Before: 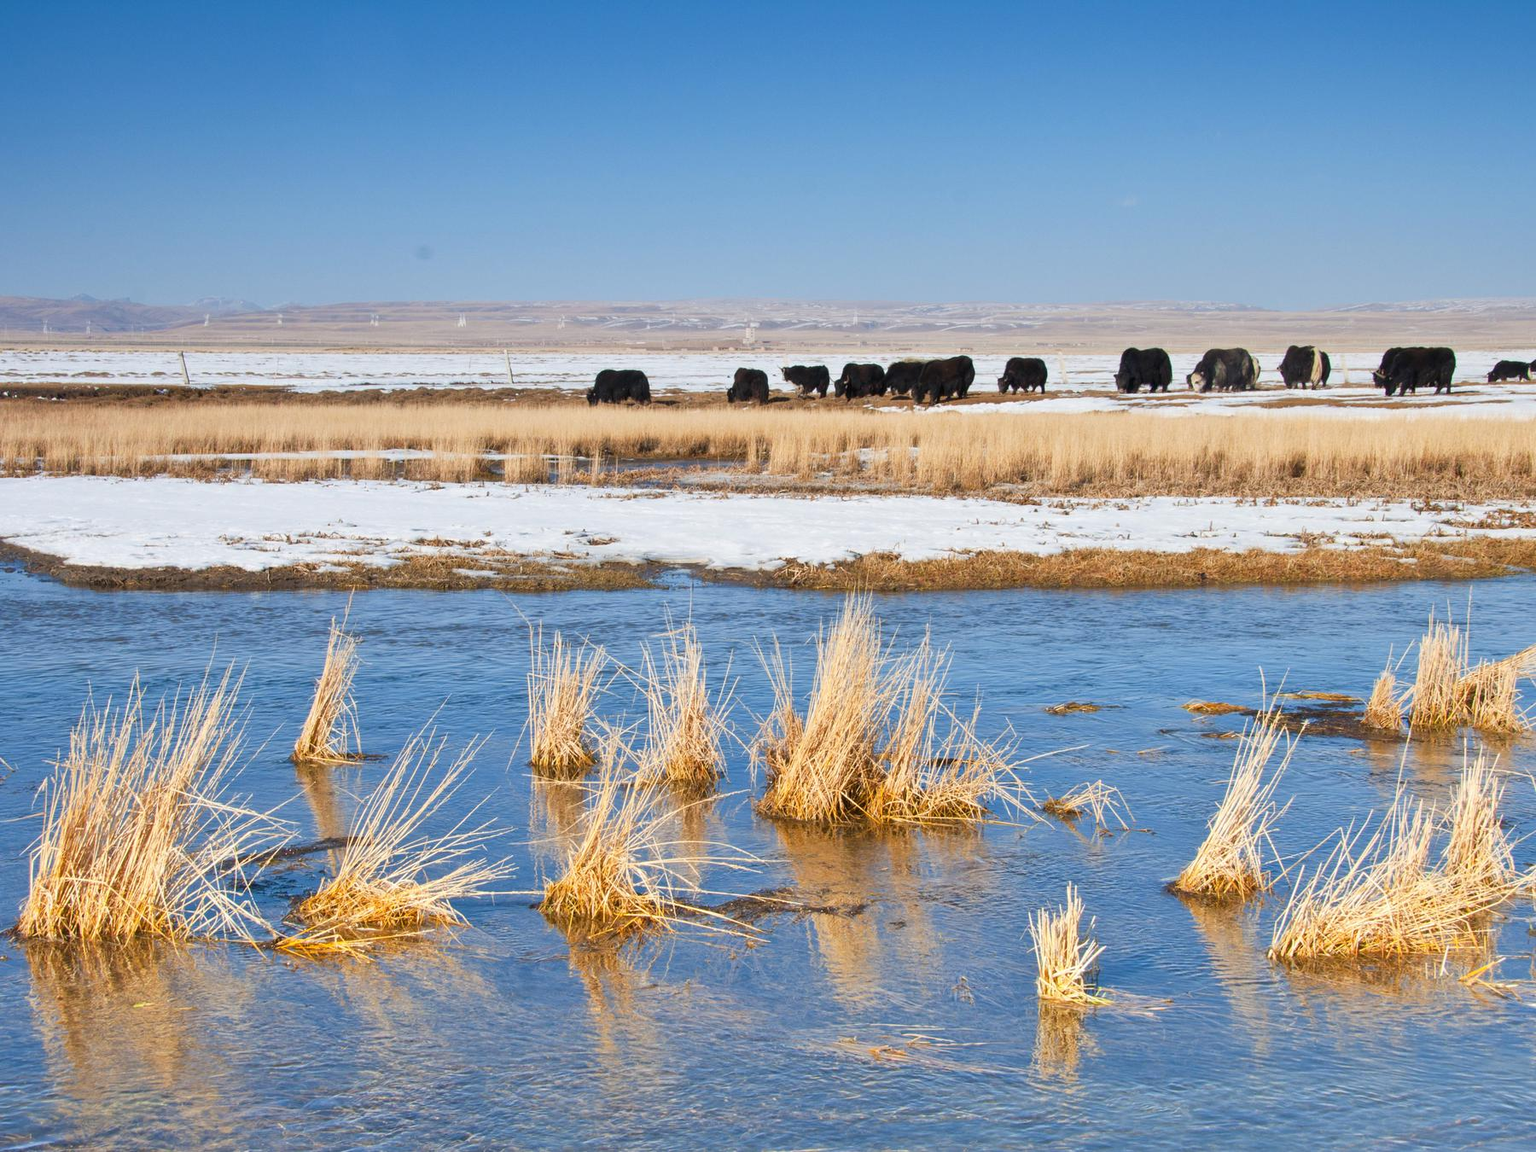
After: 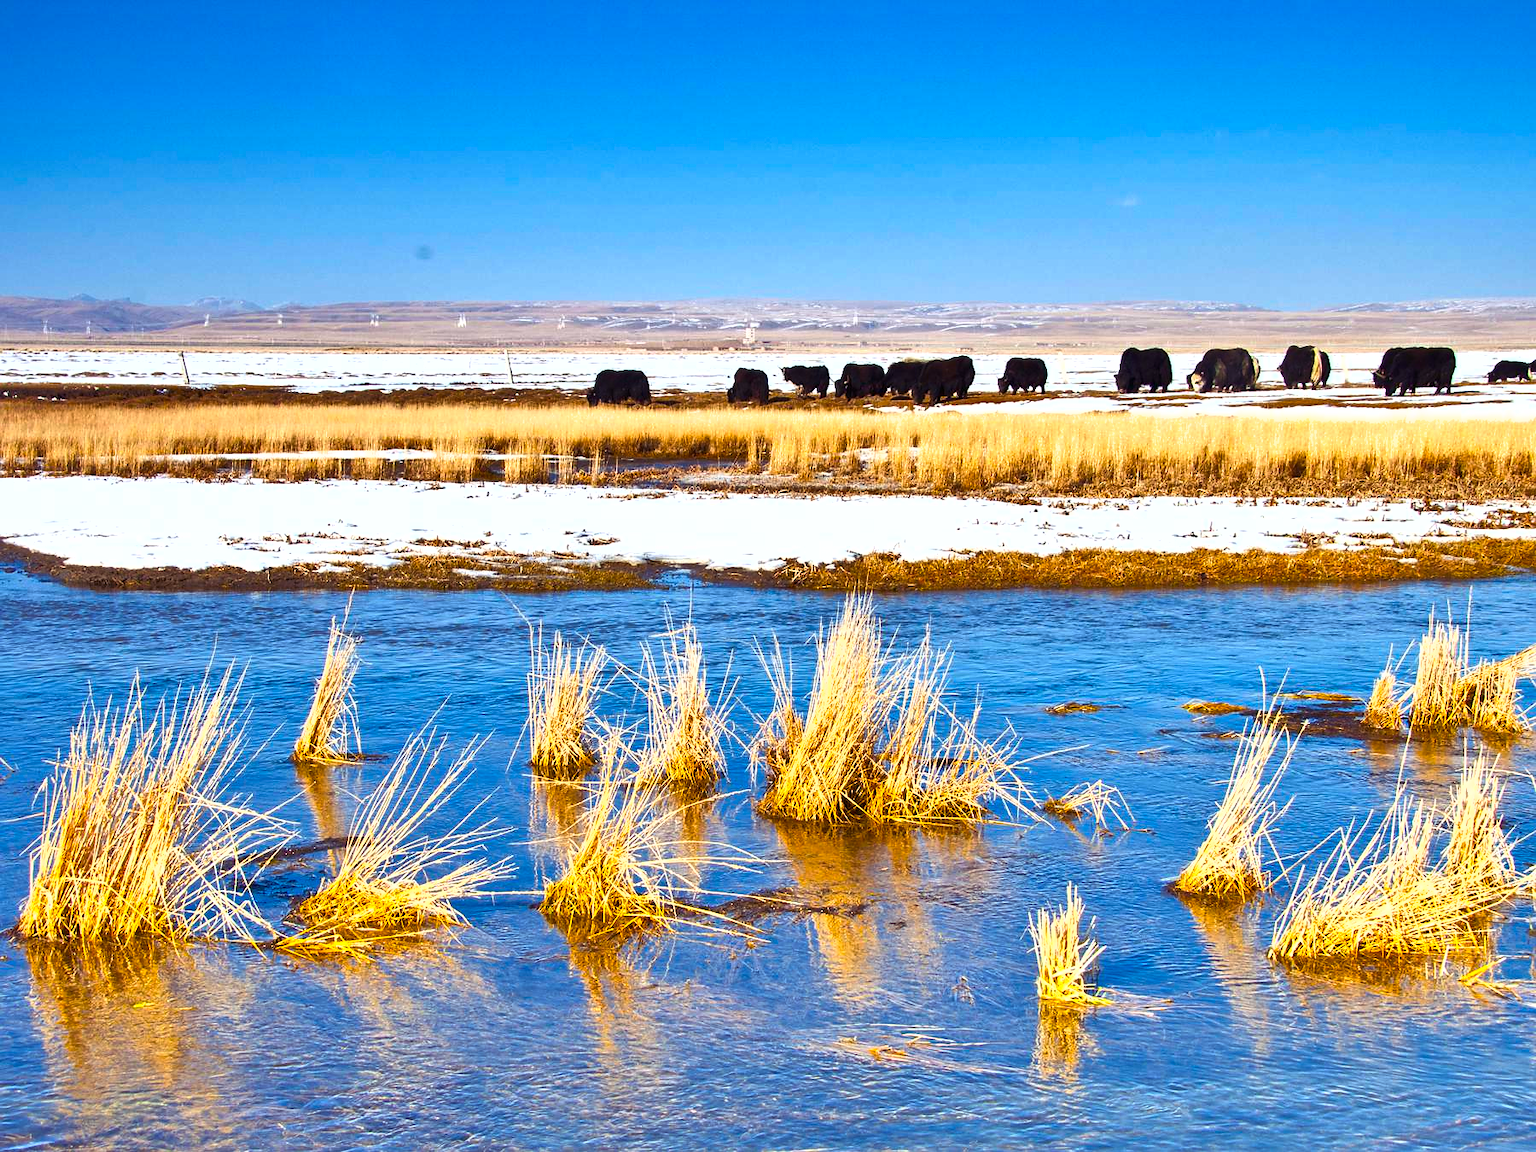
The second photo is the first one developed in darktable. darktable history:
sharpen: radius 1.048, threshold 1.126
shadows and highlights: low approximation 0.01, soften with gaussian
color balance rgb: shadows lift › luminance 0.633%, shadows lift › chroma 6.931%, shadows lift › hue 300.43°, linear chroma grading › global chroma 14.461%, perceptual saturation grading › global saturation 29.498%, perceptual brilliance grading › global brilliance 20.926%, perceptual brilliance grading › shadows -35.371%, global vibrance 20.732%
